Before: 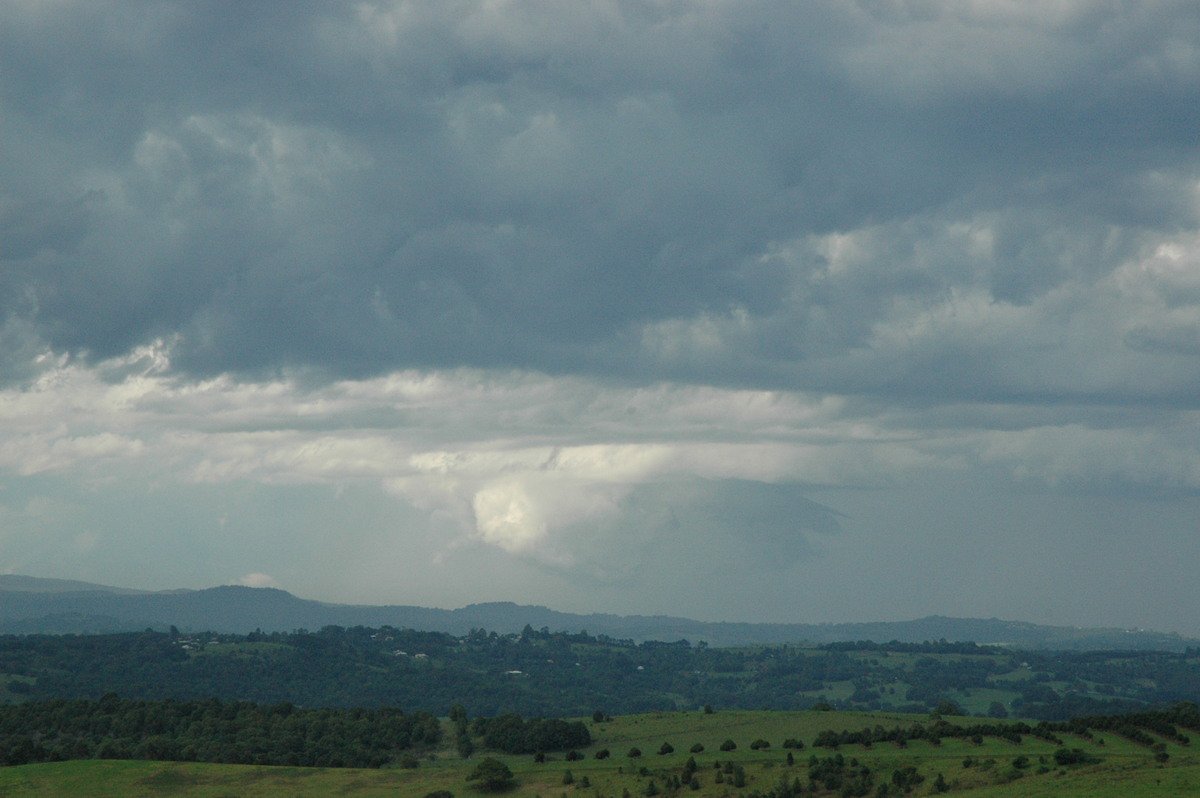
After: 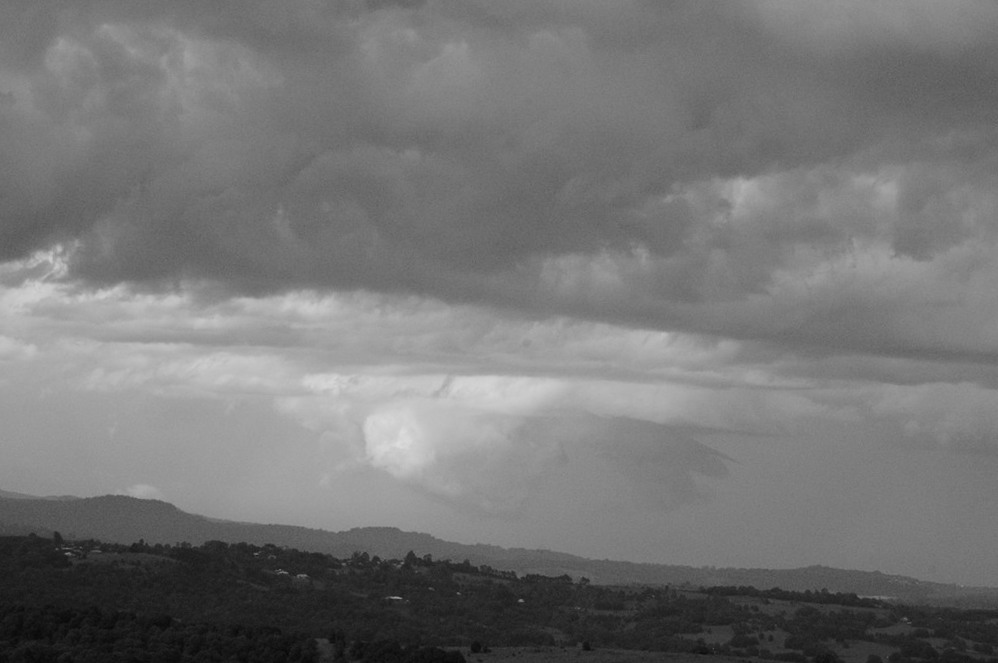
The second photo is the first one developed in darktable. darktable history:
tone curve: curves: ch0 [(0, 0) (0.126, 0.061) (0.338, 0.285) (0.494, 0.518) (0.703, 0.762) (1, 1)]; ch1 [(0, 0) (0.389, 0.313) (0.457, 0.442) (0.5, 0.501) (0.55, 0.578) (1, 1)]; ch2 [(0, 0) (0.44, 0.424) (0.501, 0.499) (0.557, 0.564) (0.613, 0.67) (0.707, 0.746) (1, 1)], color space Lab, independent channels, preserve colors none
exposure: exposure -0.293 EV, compensate highlight preservation false
monochrome: on, module defaults
crop and rotate: angle -3.27°, left 5.211%, top 5.211%, right 4.607%, bottom 4.607%
